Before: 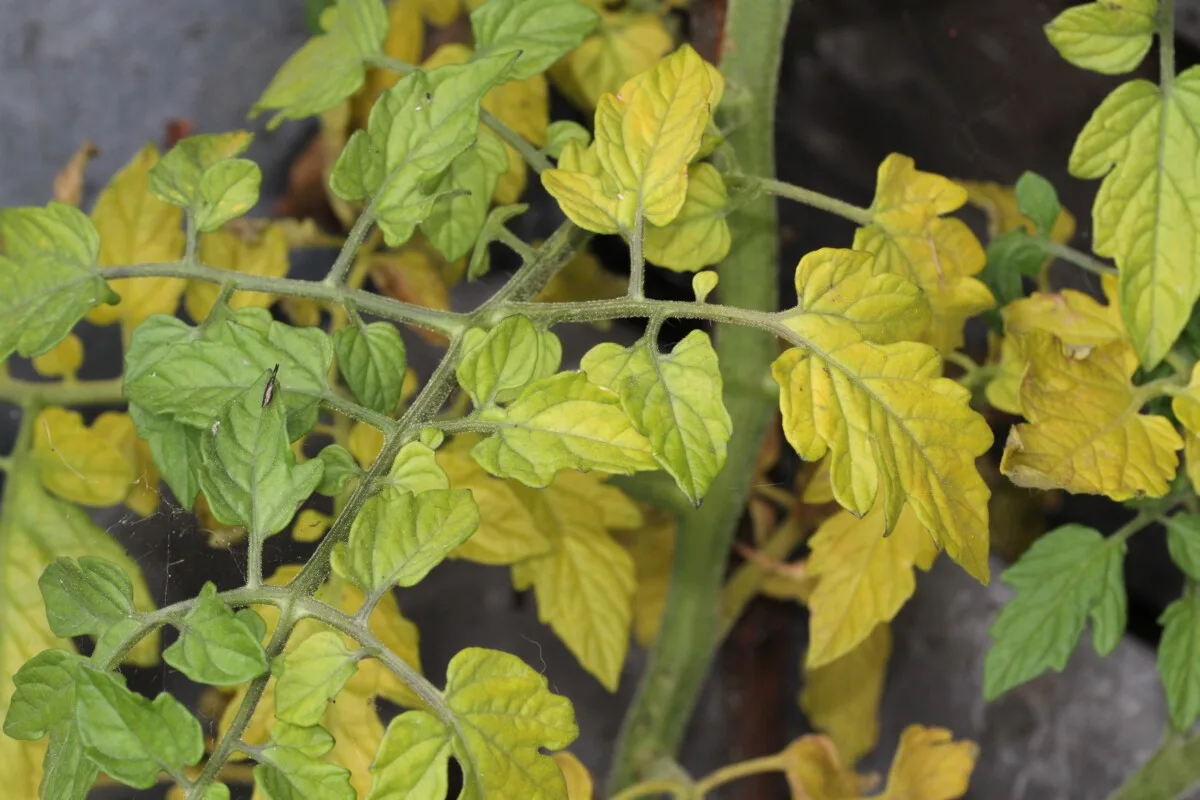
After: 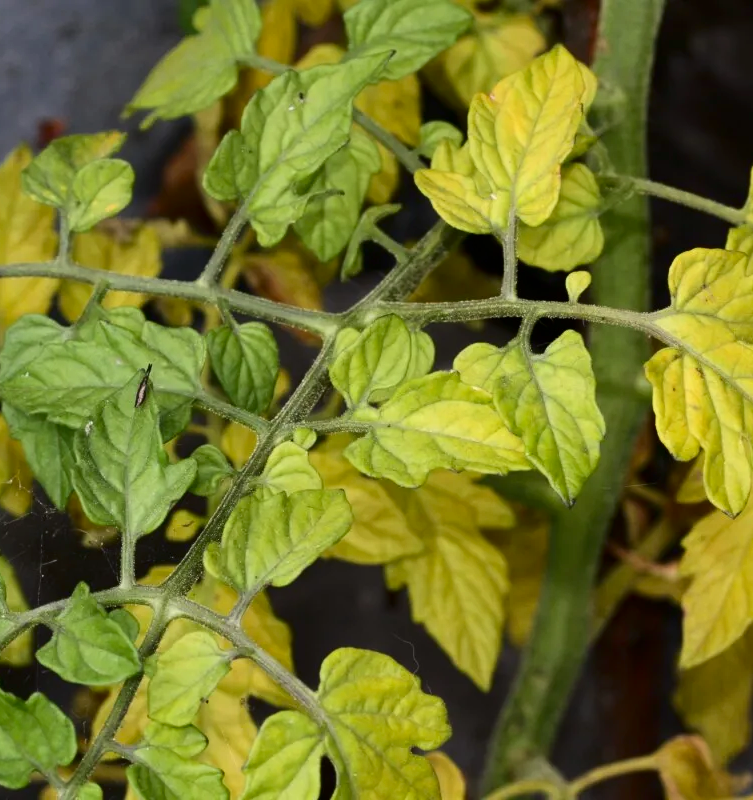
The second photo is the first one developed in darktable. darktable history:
crop: left 10.644%, right 26.528%
contrast brightness saturation: contrast 0.2, brightness -0.11, saturation 0.1
